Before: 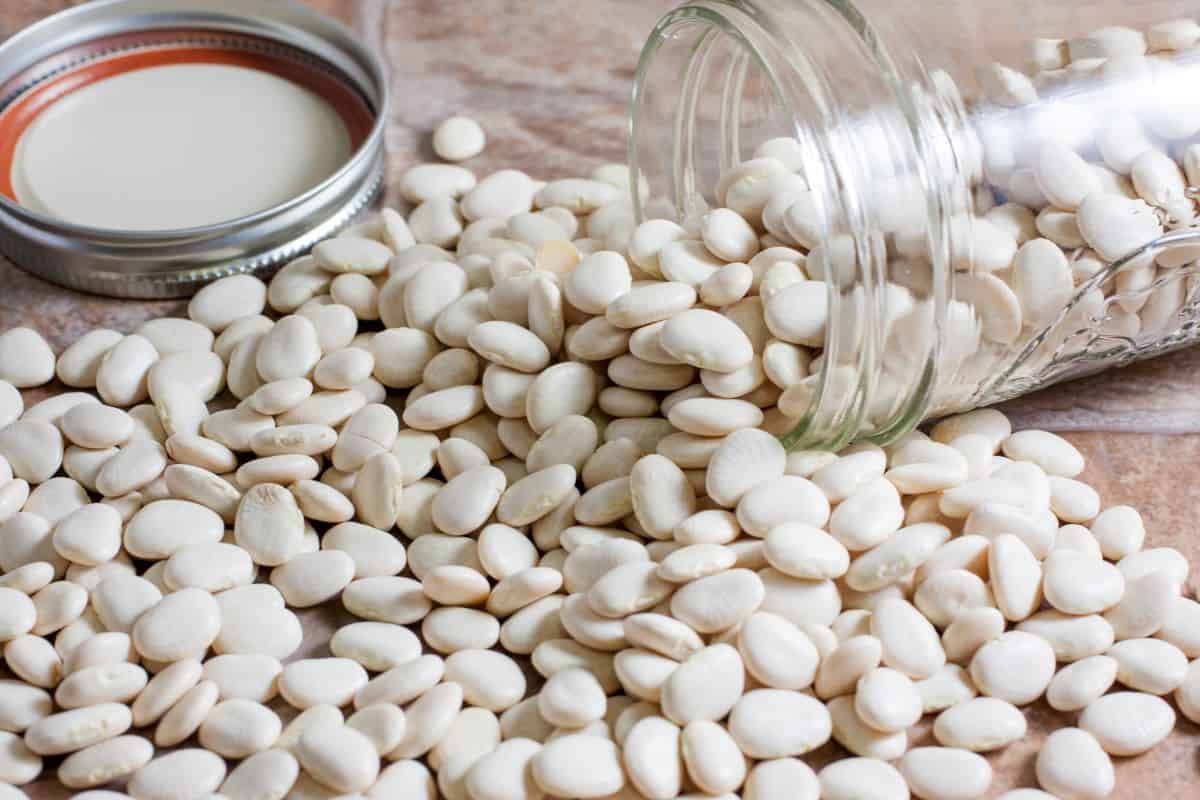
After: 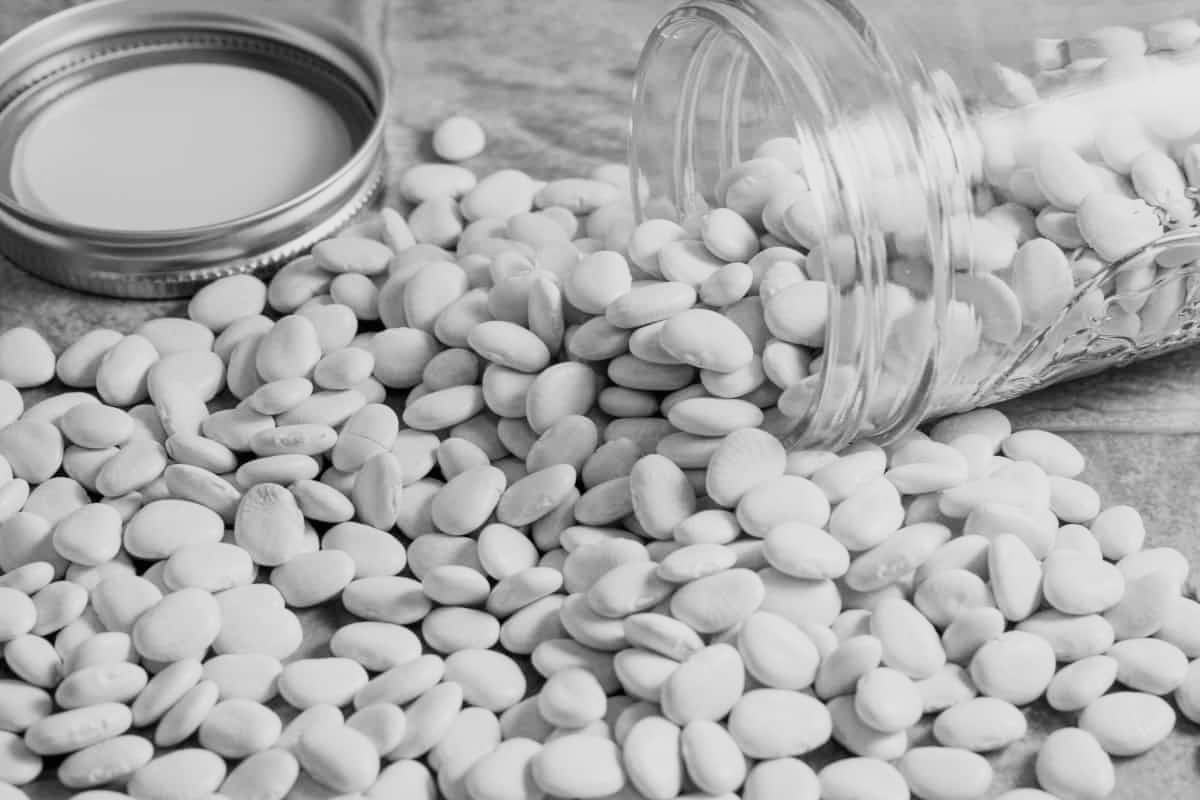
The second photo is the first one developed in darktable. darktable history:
sigmoid: contrast 1.22, skew 0.65
monochrome: on, module defaults
color balance: output saturation 98.5%
